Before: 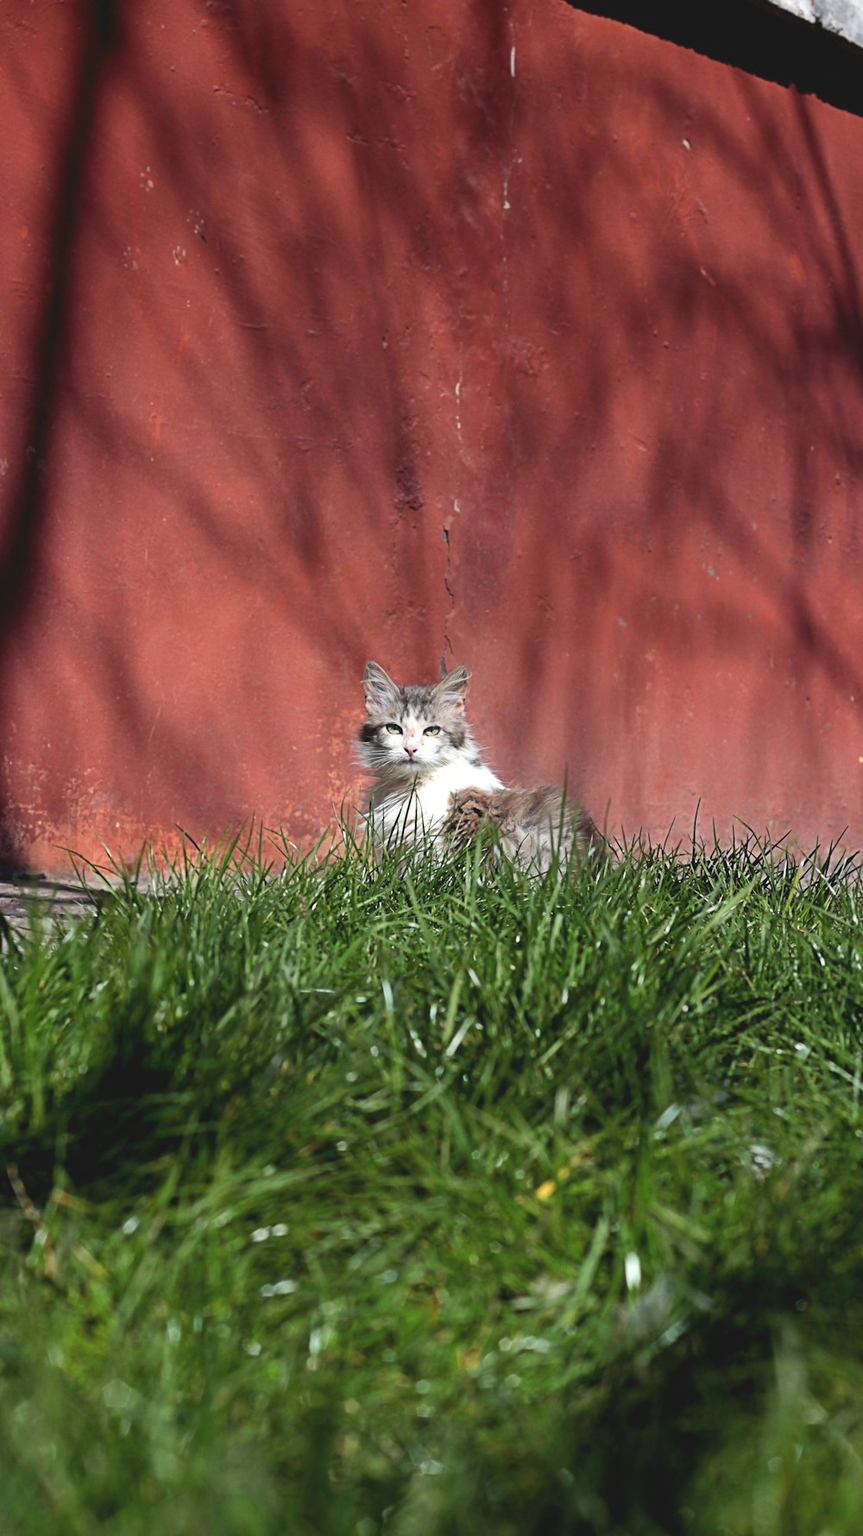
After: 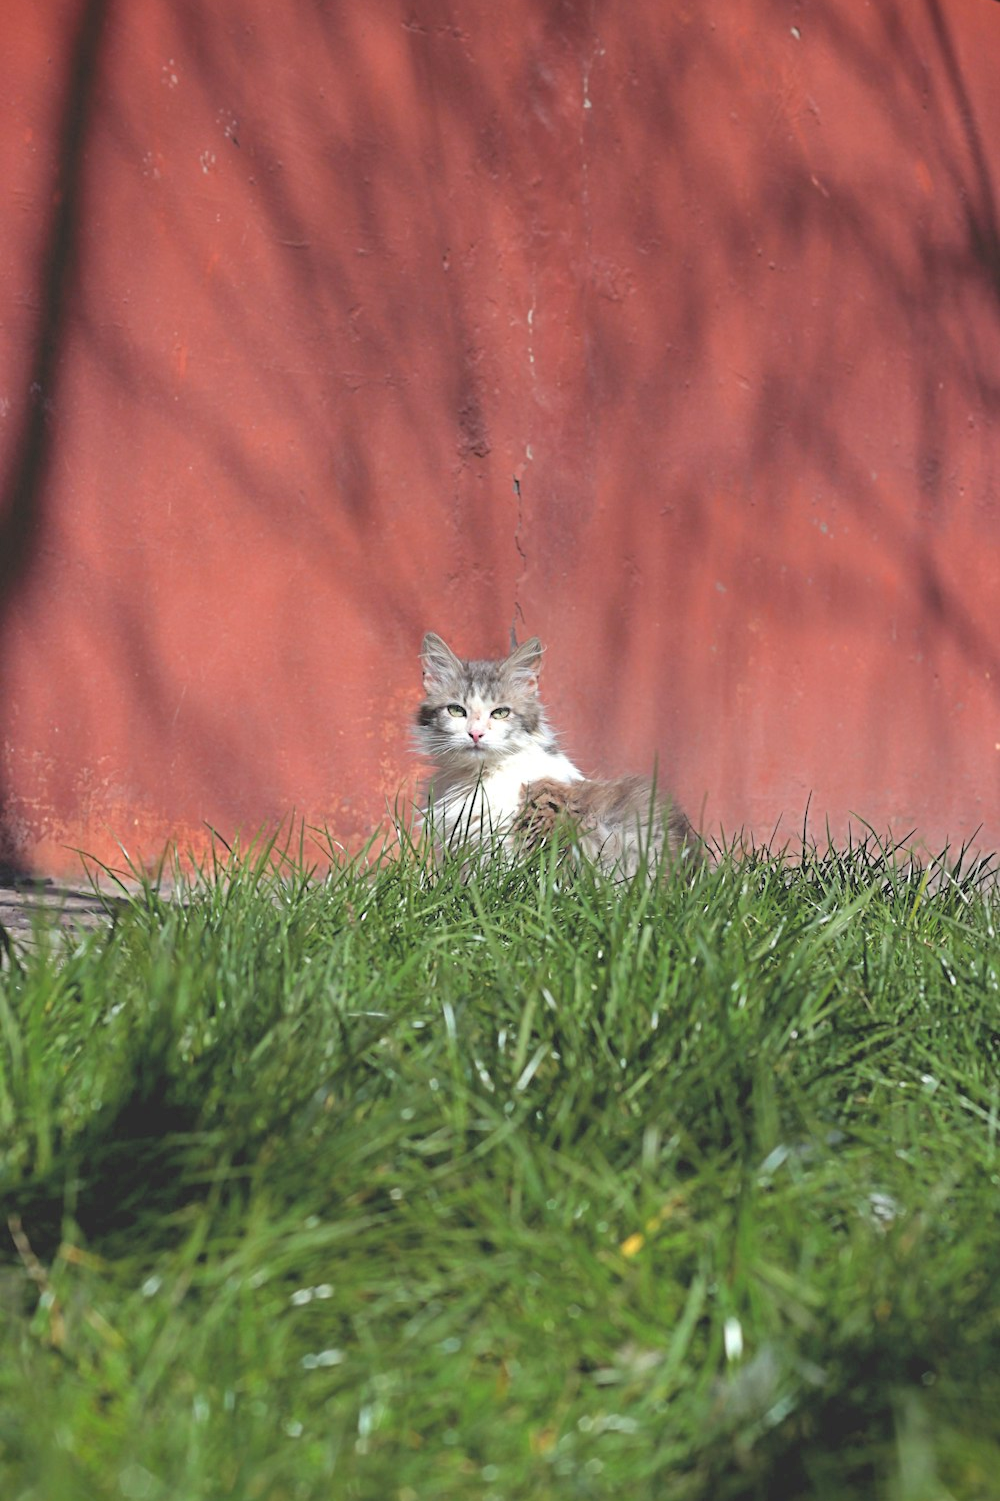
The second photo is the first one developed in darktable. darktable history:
crop: top 7.578%, bottom 8.04%
tone curve: curves: ch0 [(0, 0) (0.004, 0.008) (0.077, 0.156) (0.169, 0.29) (0.774, 0.774) (1, 1)], color space Lab, independent channels, preserve colors none
vignetting: fall-off start 100.2%, saturation 0.369
